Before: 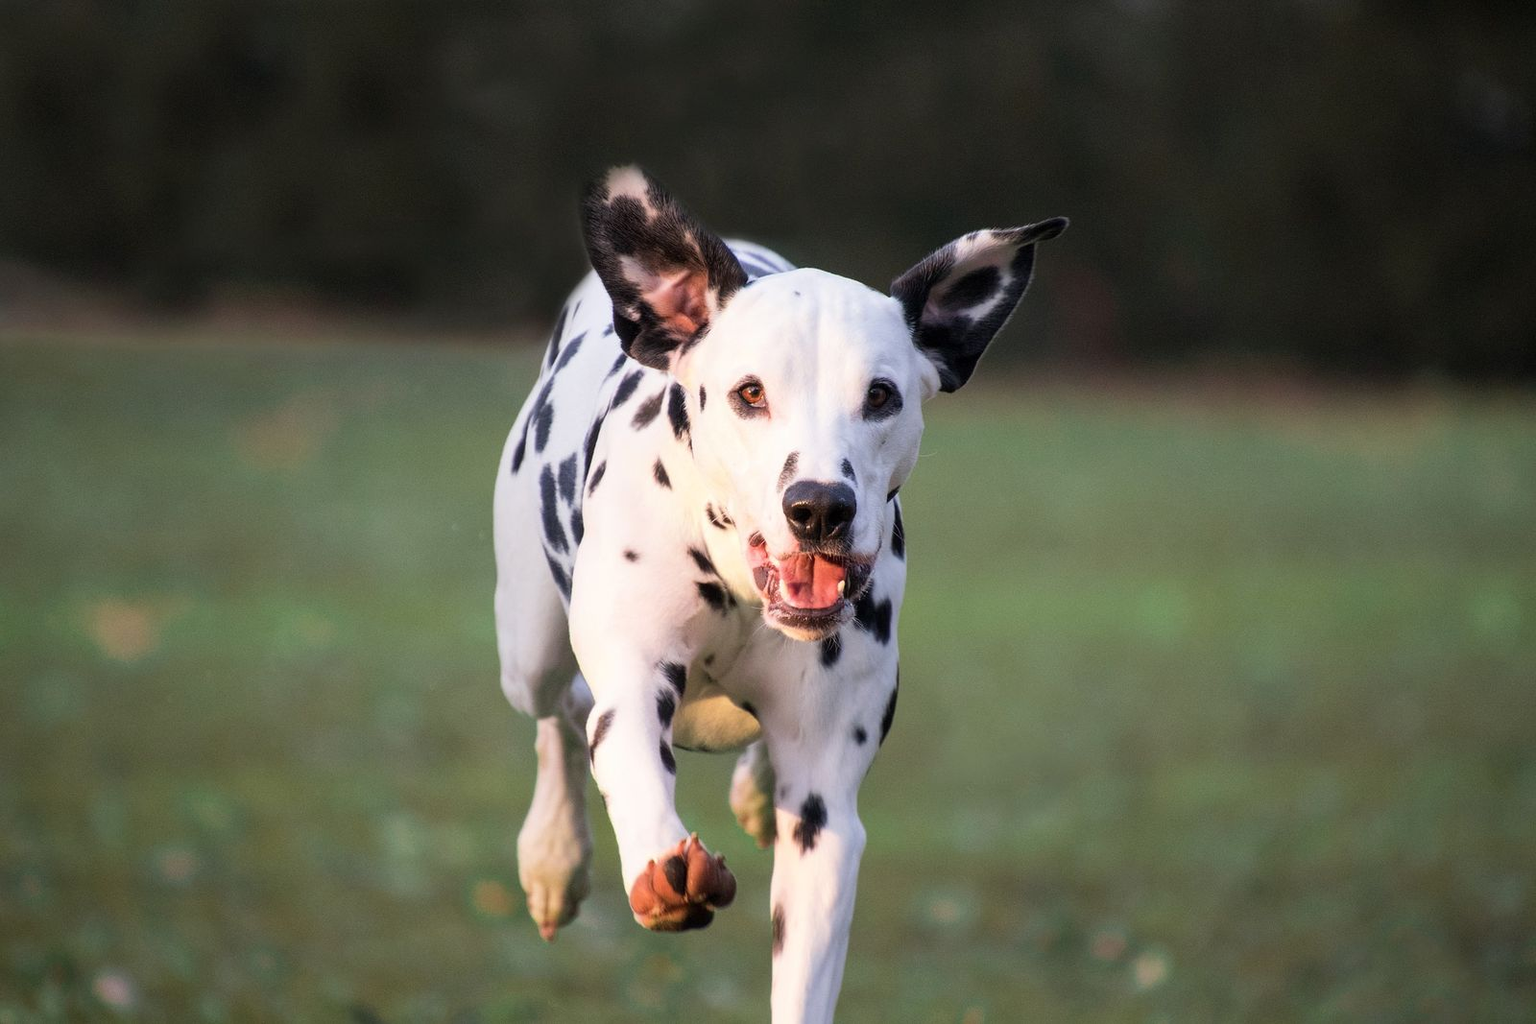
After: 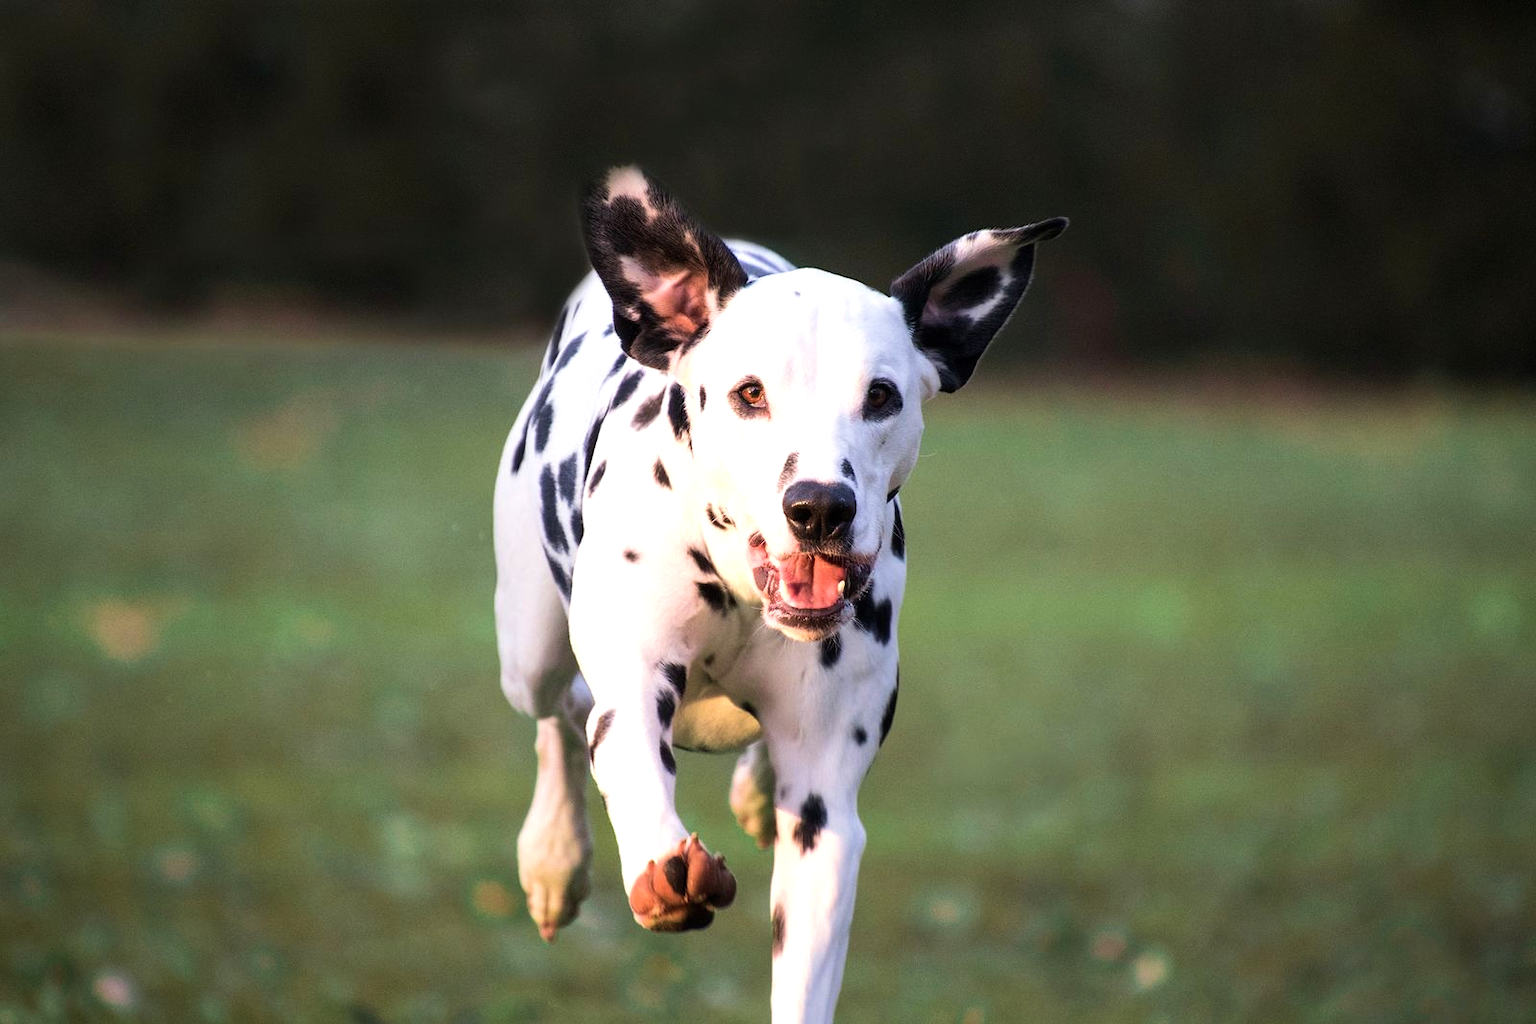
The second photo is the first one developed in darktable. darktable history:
velvia: on, module defaults
tone equalizer: -8 EV -0.417 EV, -7 EV -0.389 EV, -6 EV -0.333 EV, -5 EV -0.222 EV, -3 EV 0.222 EV, -2 EV 0.333 EV, -1 EV 0.389 EV, +0 EV 0.417 EV, edges refinement/feathering 500, mask exposure compensation -1.57 EV, preserve details no
